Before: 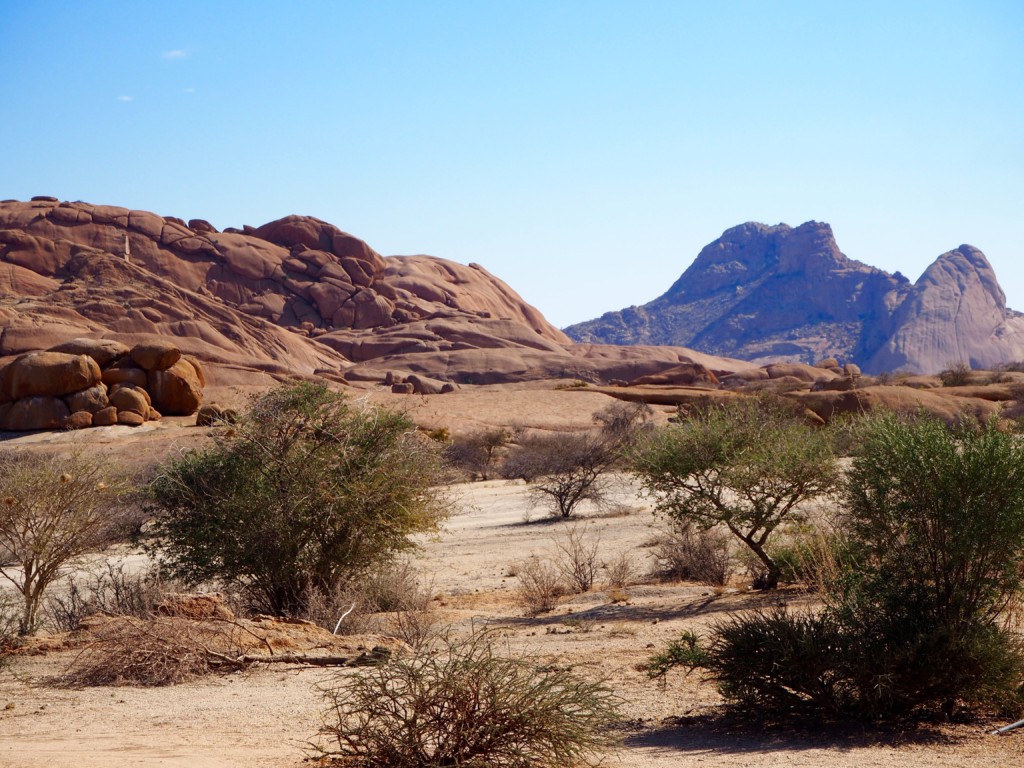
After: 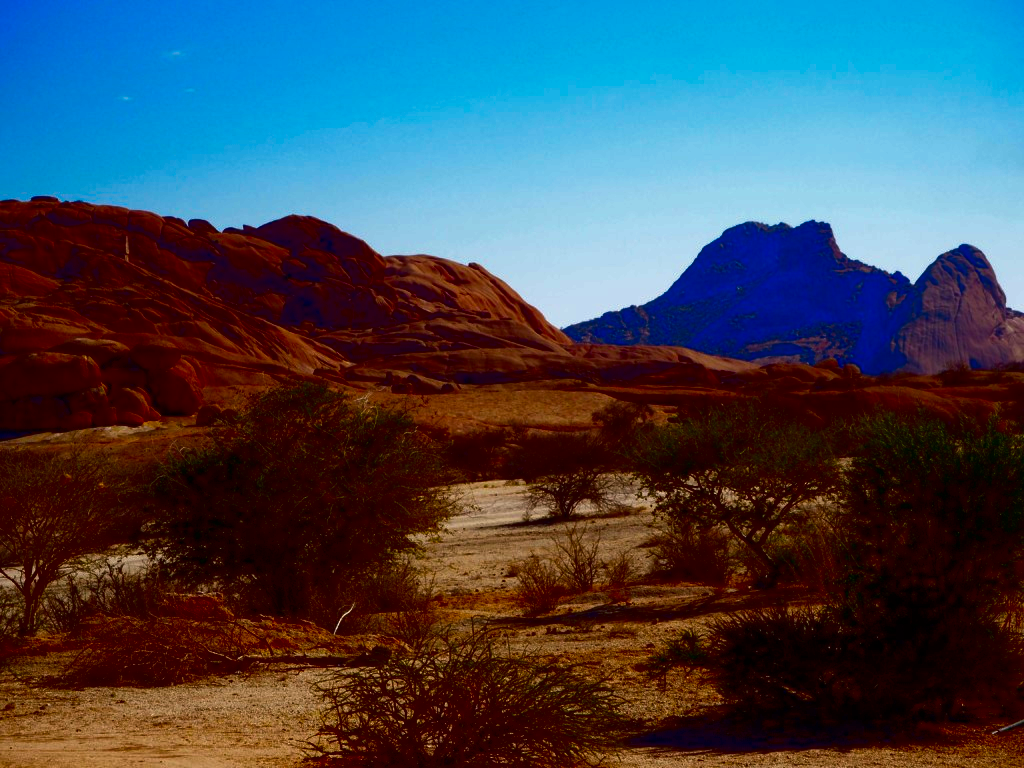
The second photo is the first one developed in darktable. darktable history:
contrast brightness saturation: brightness -0.998, saturation 0.98
